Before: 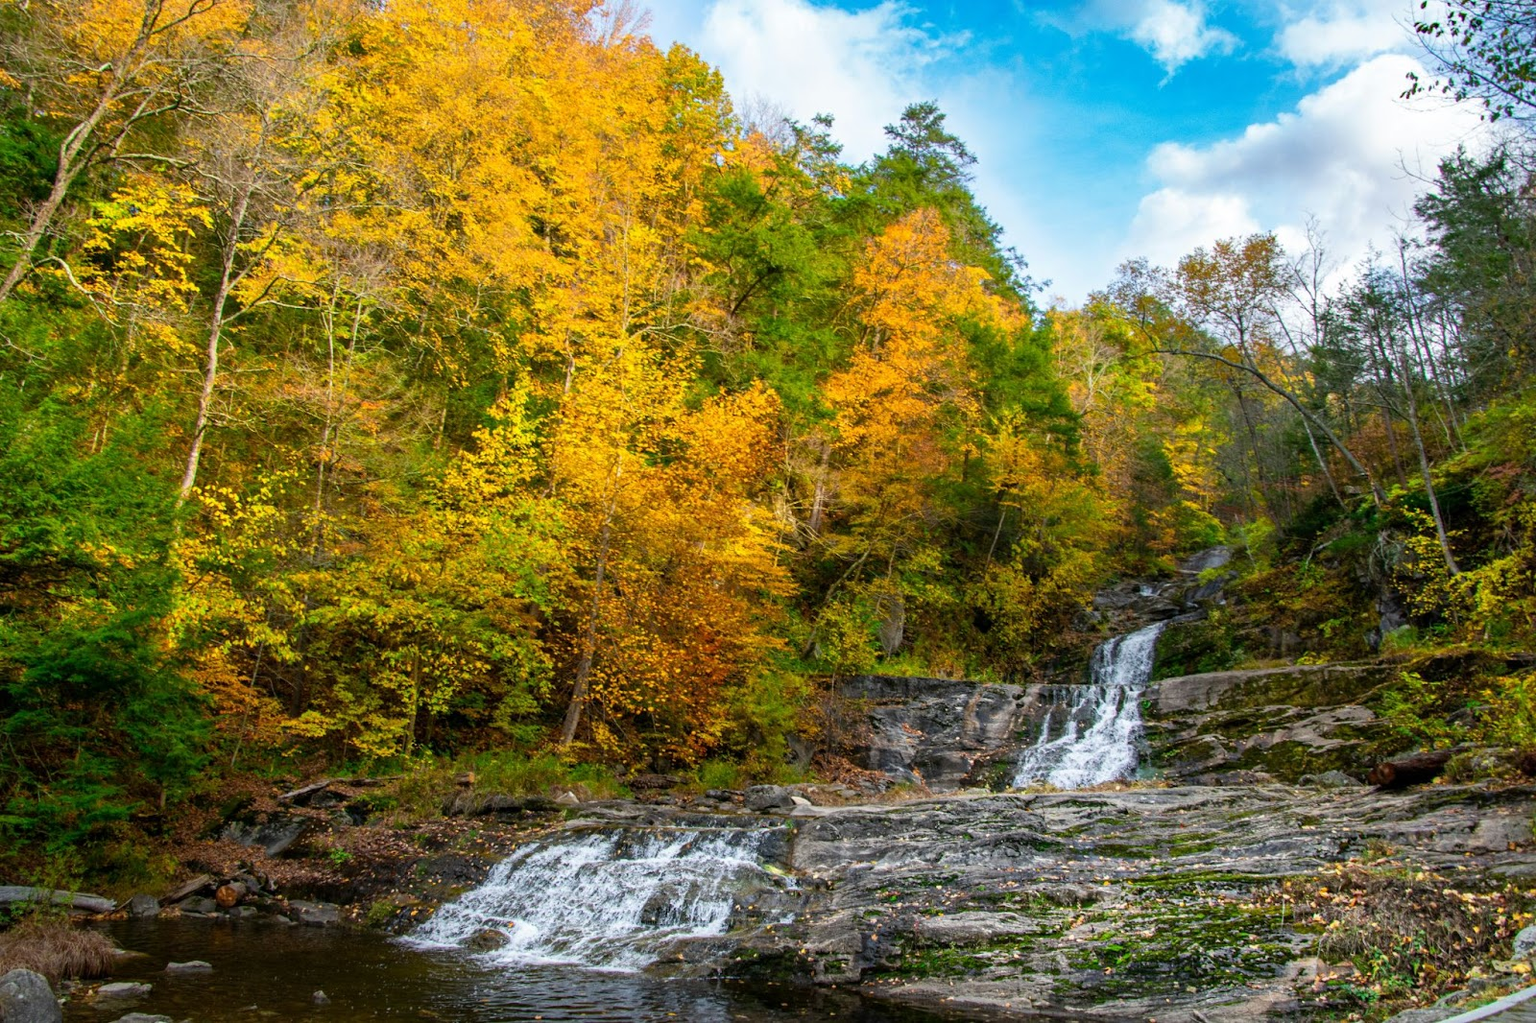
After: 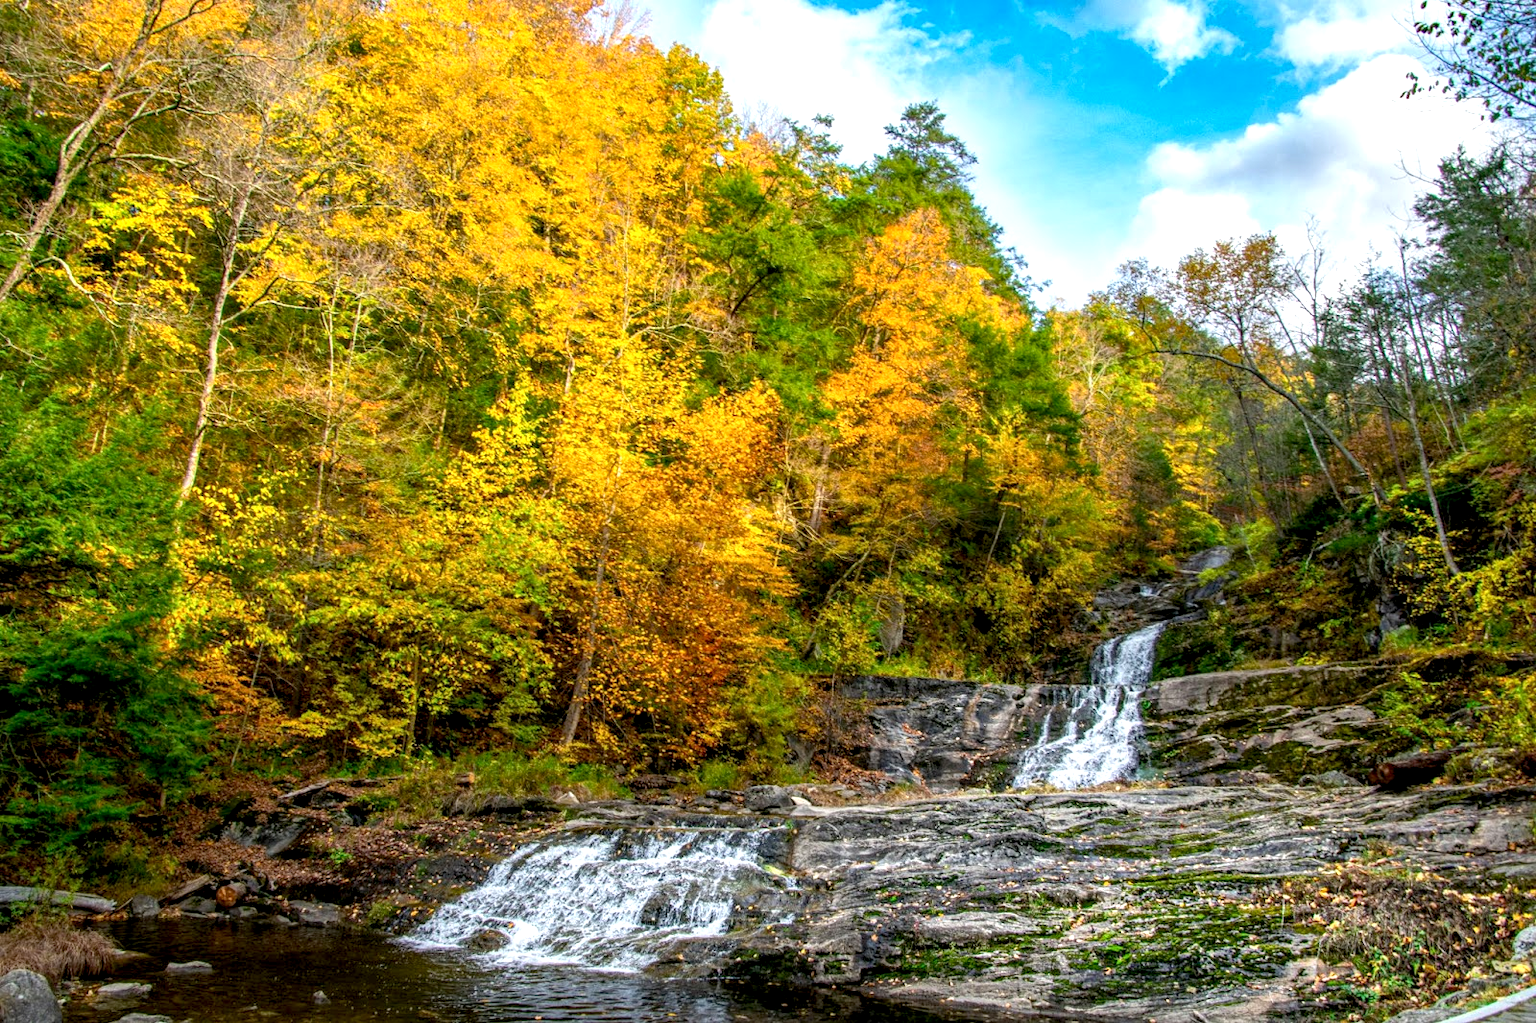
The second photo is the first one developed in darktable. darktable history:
local contrast: on, module defaults
exposure: black level correction 0.005, exposure 0.42 EV, compensate highlight preservation false
